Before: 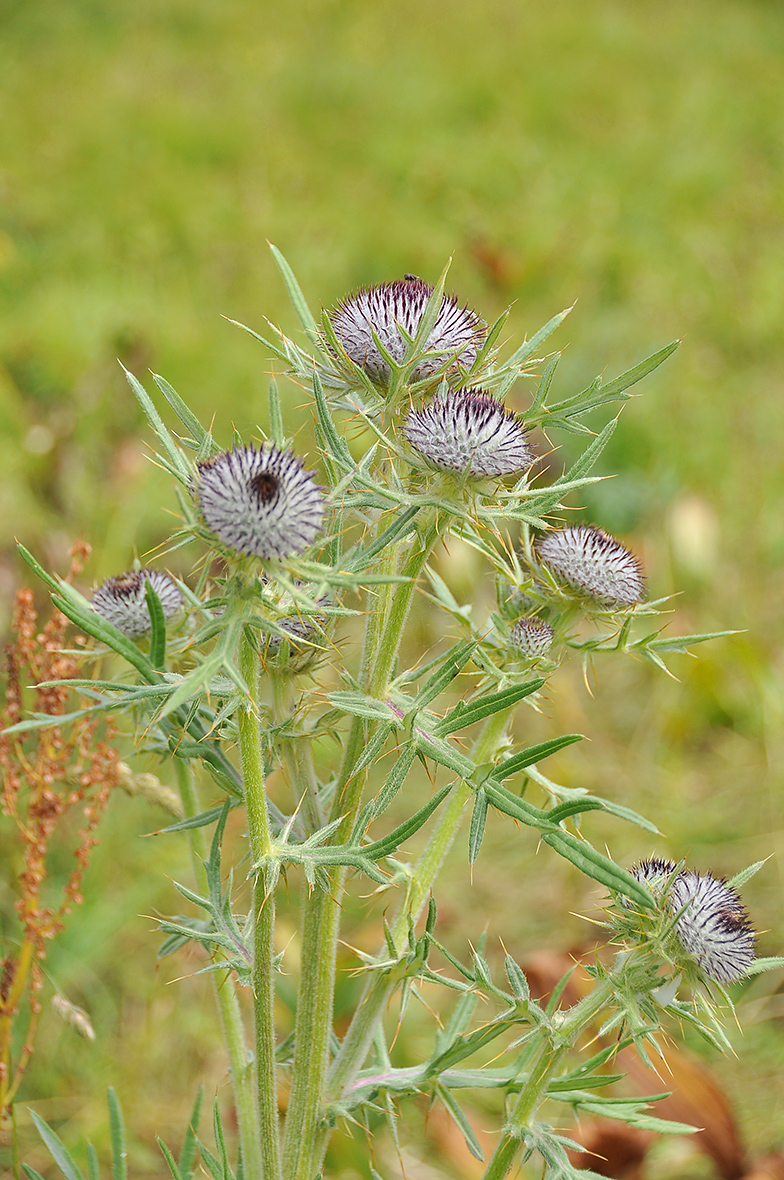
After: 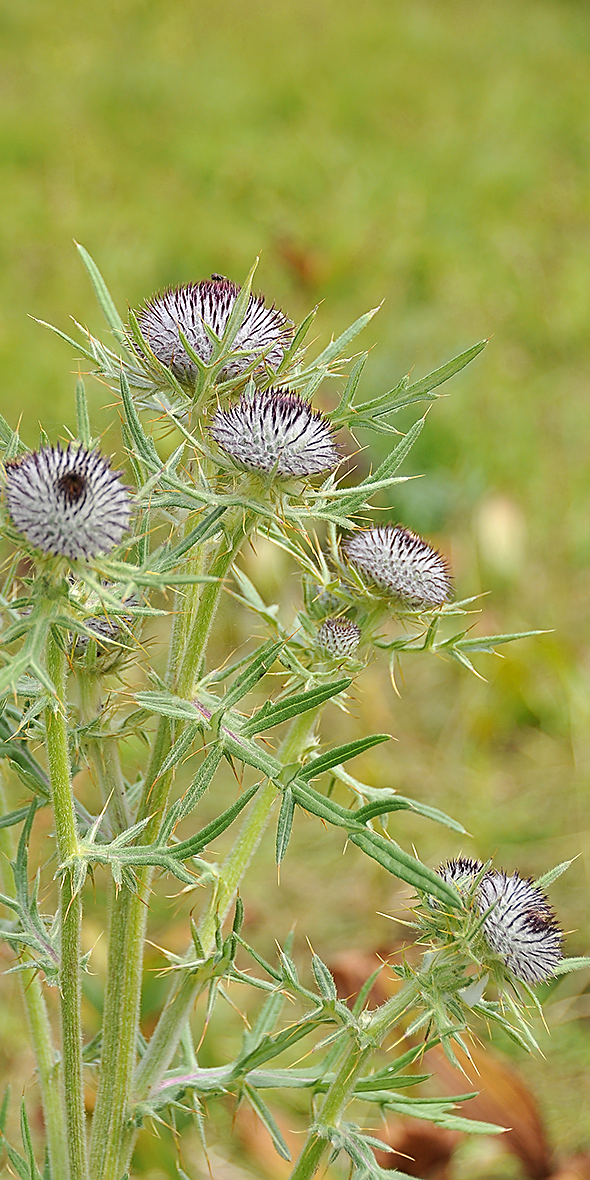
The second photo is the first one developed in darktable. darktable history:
crop and rotate: left 24.684%
sharpen: on, module defaults
